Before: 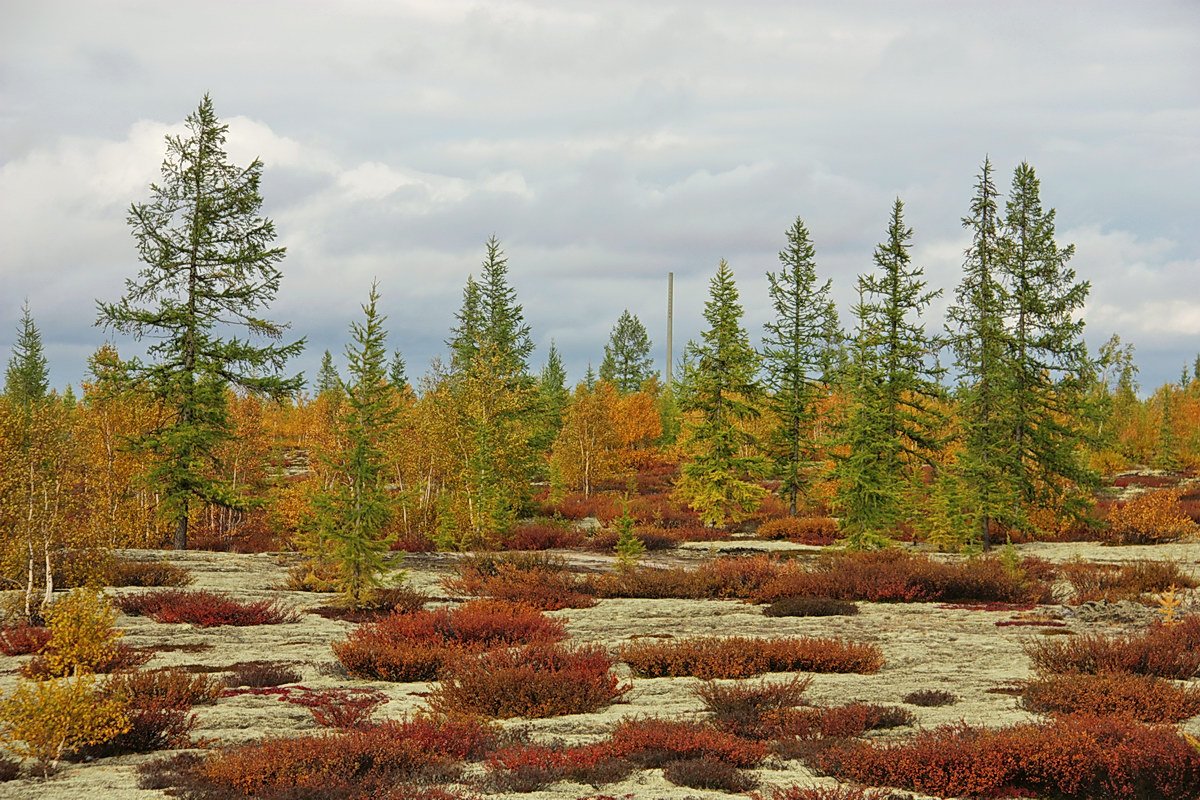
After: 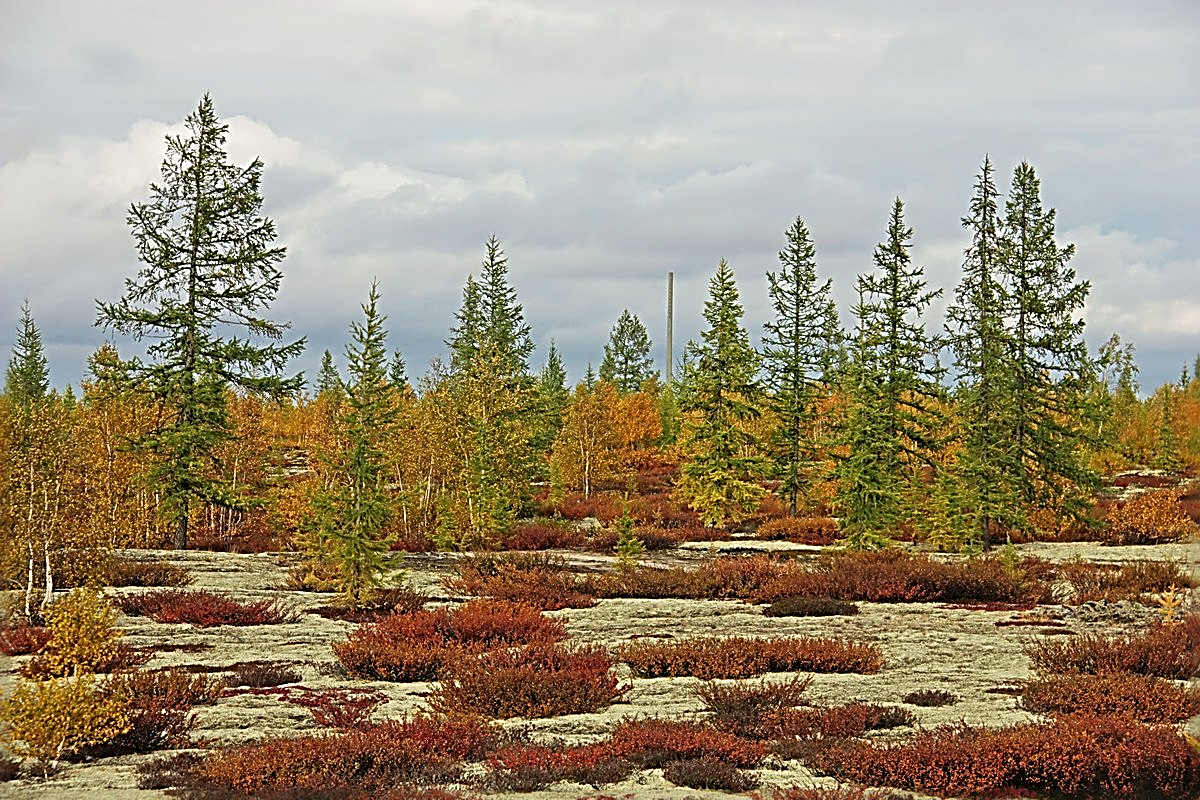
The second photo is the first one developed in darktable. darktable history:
exposure: exposure -0.029 EV, compensate highlight preservation false
sharpen: radius 3.656, amount 0.944
contrast equalizer: y [[0.46, 0.454, 0.451, 0.451, 0.455, 0.46], [0.5 ×6], [0.5 ×6], [0 ×6], [0 ×6]], mix 0.159
